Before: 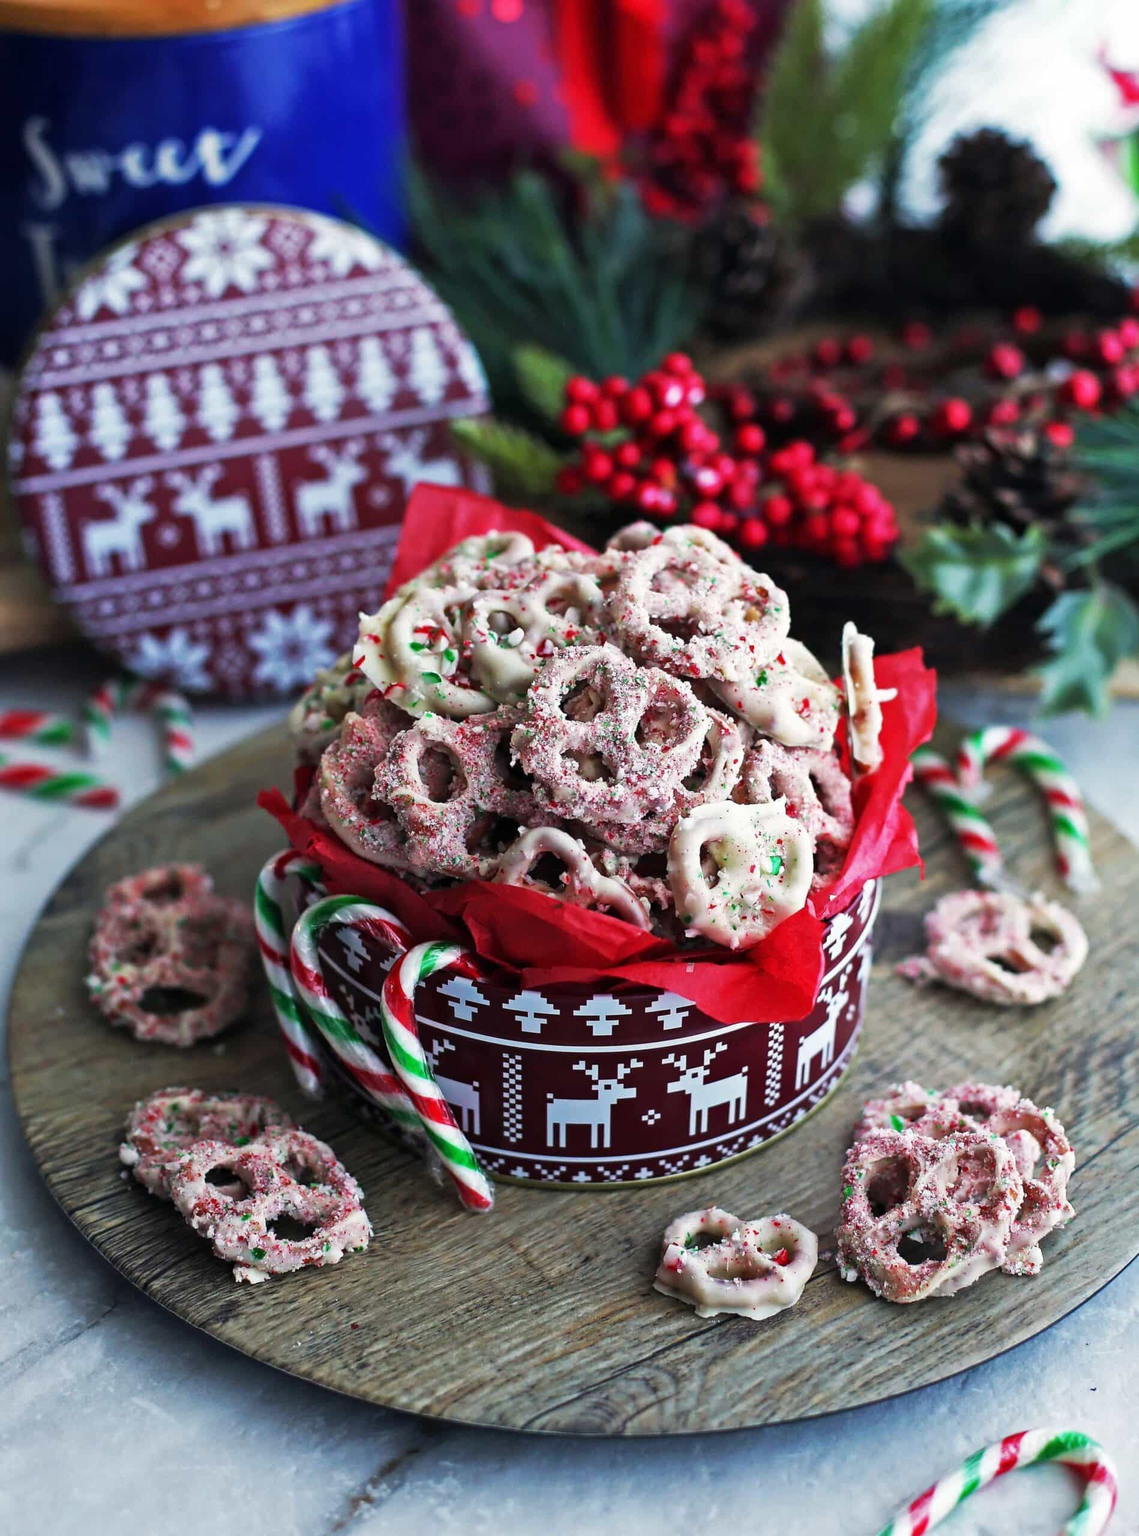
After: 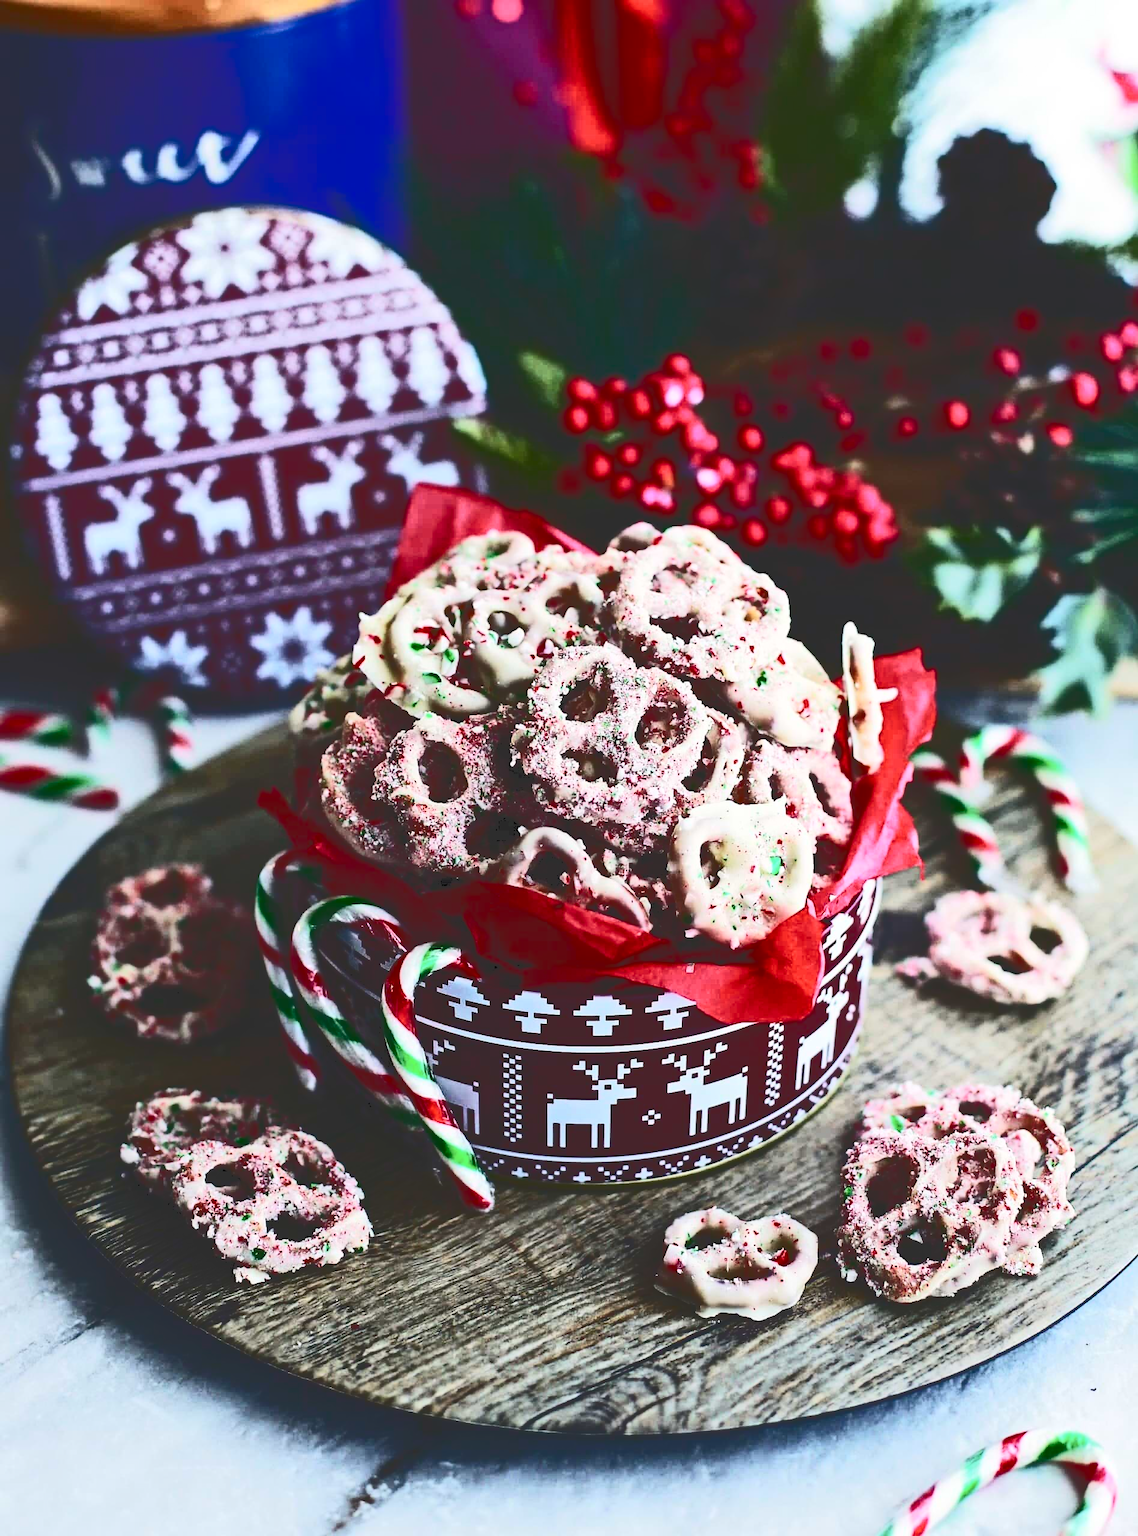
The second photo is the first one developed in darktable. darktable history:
contrast brightness saturation: contrast 0.292
tone curve: curves: ch0 [(0, 0) (0.003, 0.184) (0.011, 0.184) (0.025, 0.189) (0.044, 0.192) (0.069, 0.194) (0.1, 0.2) (0.136, 0.202) (0.177, 0.206) (0.224, 0.214) (0.277, 0.243) (0.335, 0.297) (0.399, 0.39) (0.468, 0.508) (0.543, 0.653) (0.623, 0.754) (0.709, 0.834) (0.801, 0.887) (0.898, 0.925) (1, 1)], color space Lab, independent channels, preserve colors none
